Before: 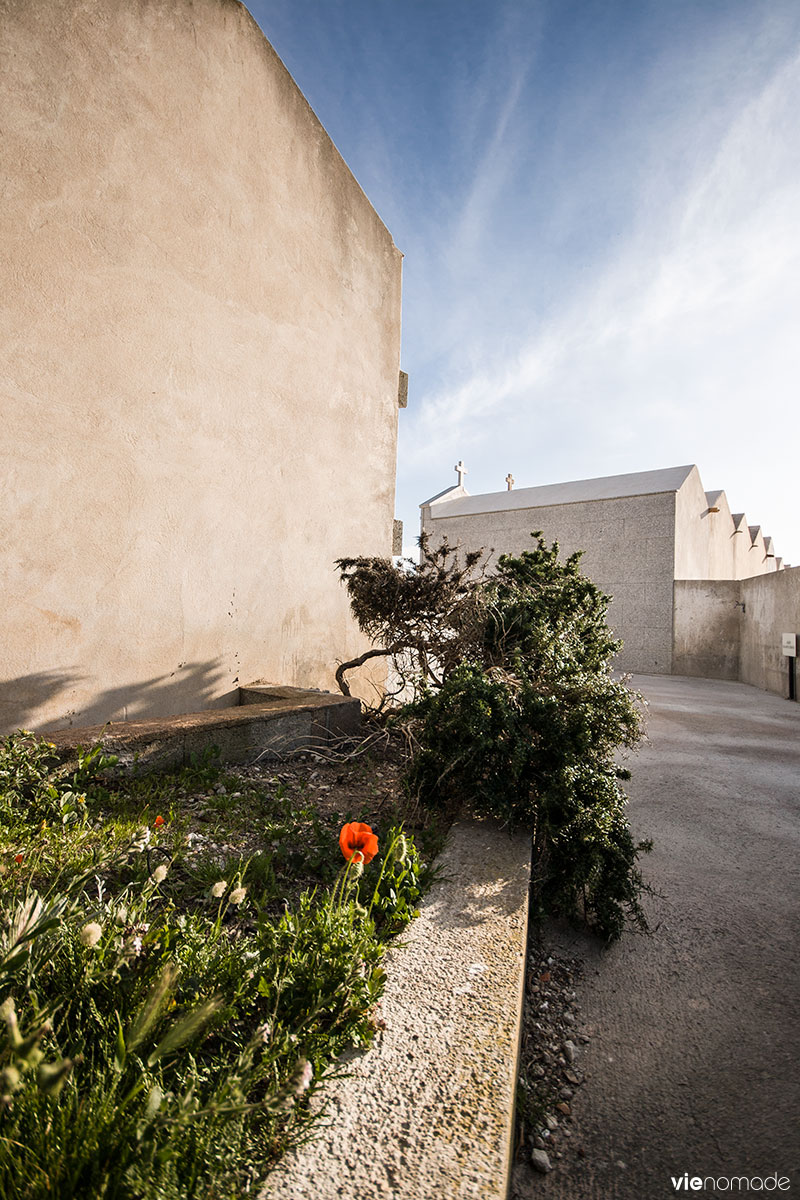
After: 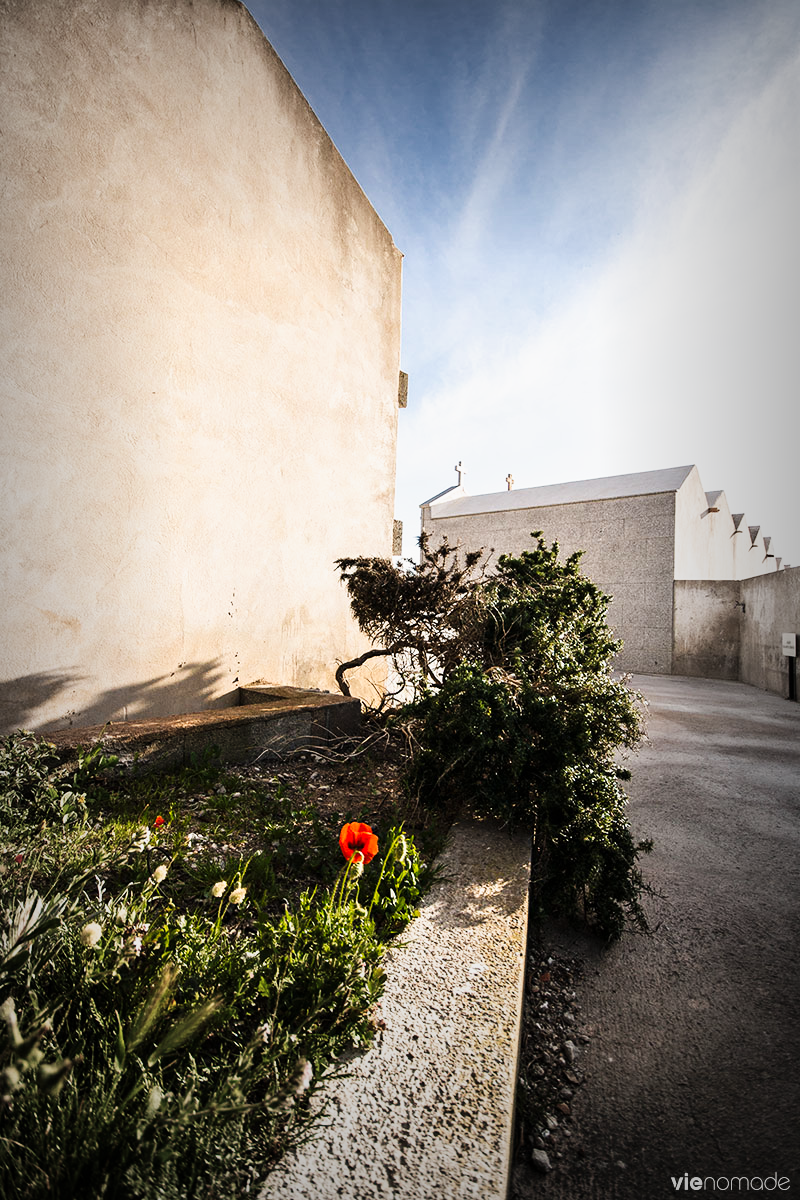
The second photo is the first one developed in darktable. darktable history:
vignetting: fall-off start 52.75%, center (-0.033, -0.037), automatic ratio true, width/height ratio 1.315, shape 0.231
tone curve: curves: ch0 [(0, 0) (0.187, 0.12) (0.384, 0.363) (0.618, 0.698) (0.754, 0.857) (0.875, 0.956) (1, 0.987)]; ch1 [(0, 0) (0.402, 0.36) (0.476, 0.466) (0.501, 0.501) (0.518, 0.514) (0.564, 0.608) (0.614, 0.664) (0.692, 0.744) (1, 1)]; ch2 [(0, 0) (0.435, 0.412) (0.483, 0.481) (0.503, 0.503) (0.522, 0.535) (0.563, 0.601) (0.627, 0.699) (0.699, 0.753) (0.997, 0.858)], preserve colors none
